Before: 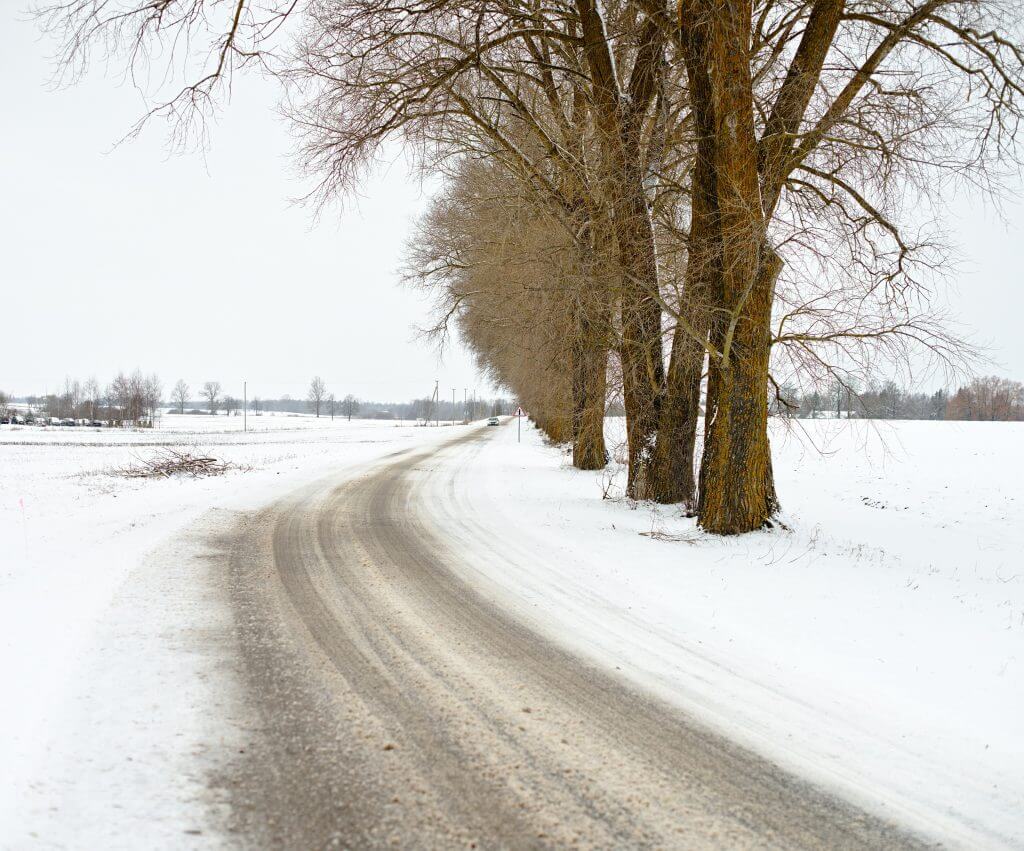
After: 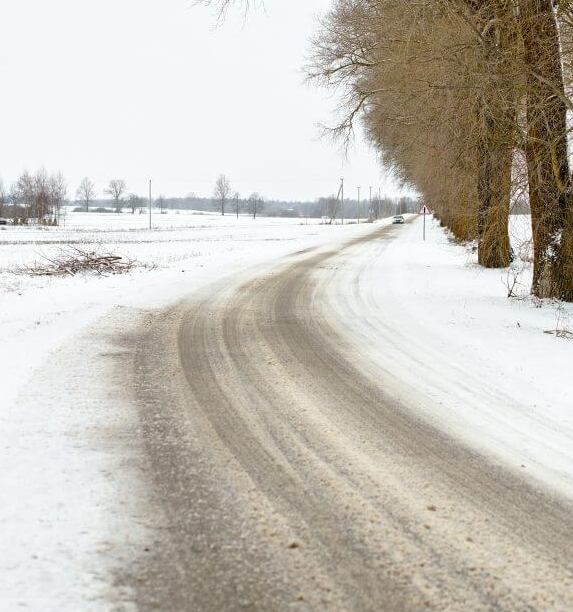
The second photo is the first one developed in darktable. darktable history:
crop: left 9.281%, top 23.852%, right 34.761%, bottom 4.181%
